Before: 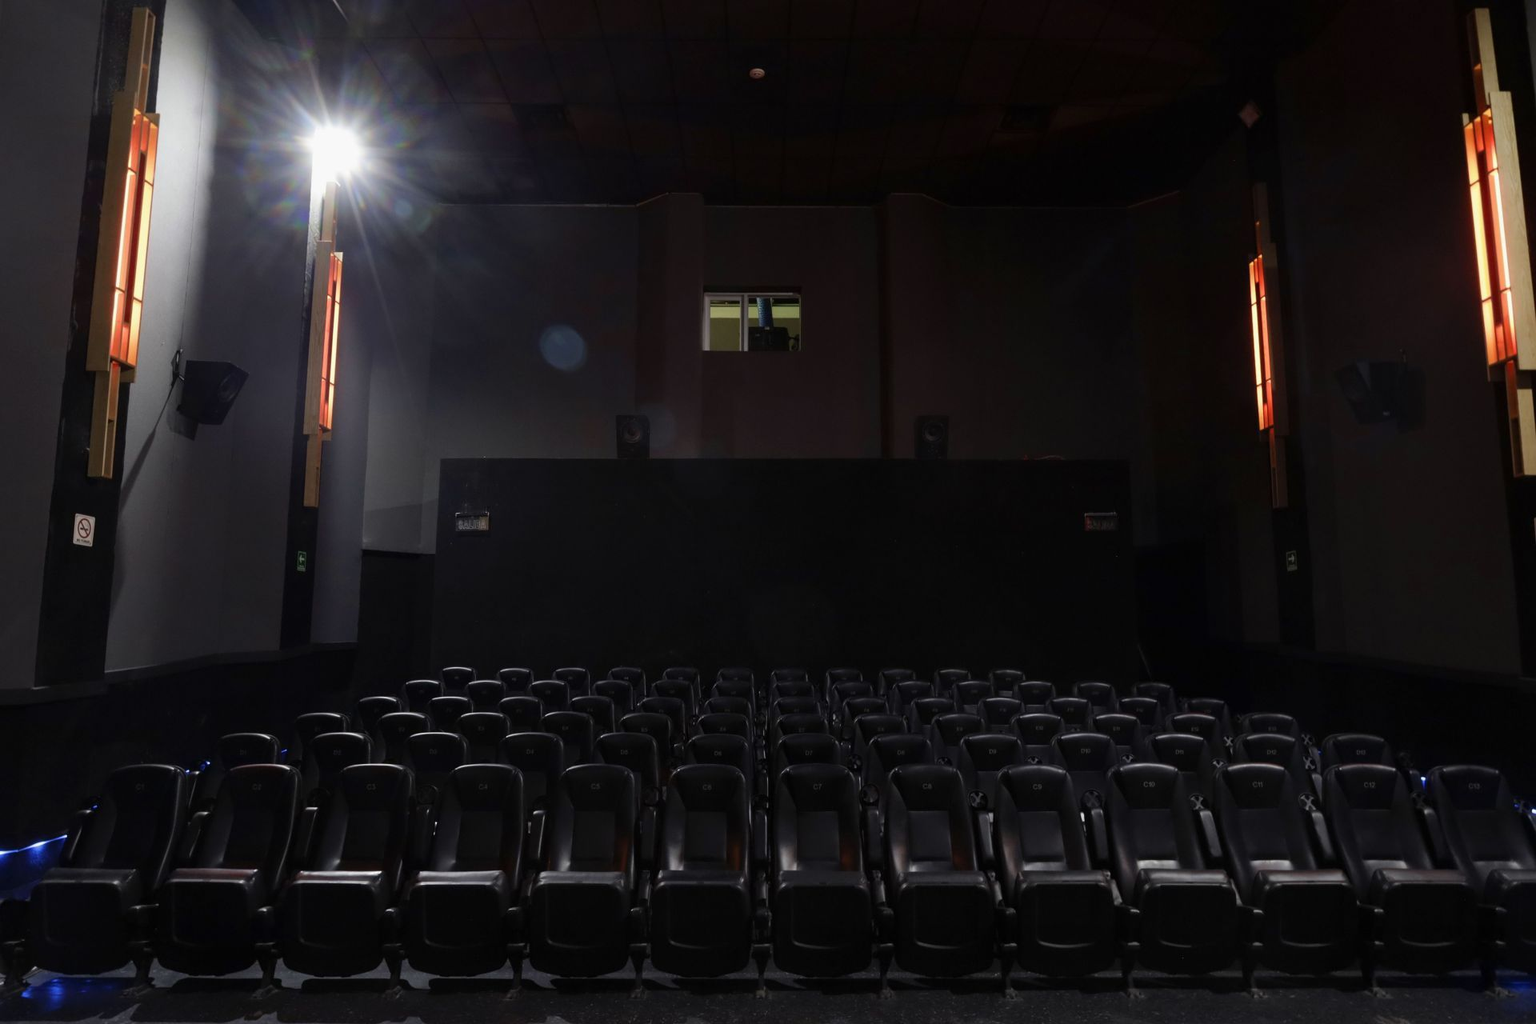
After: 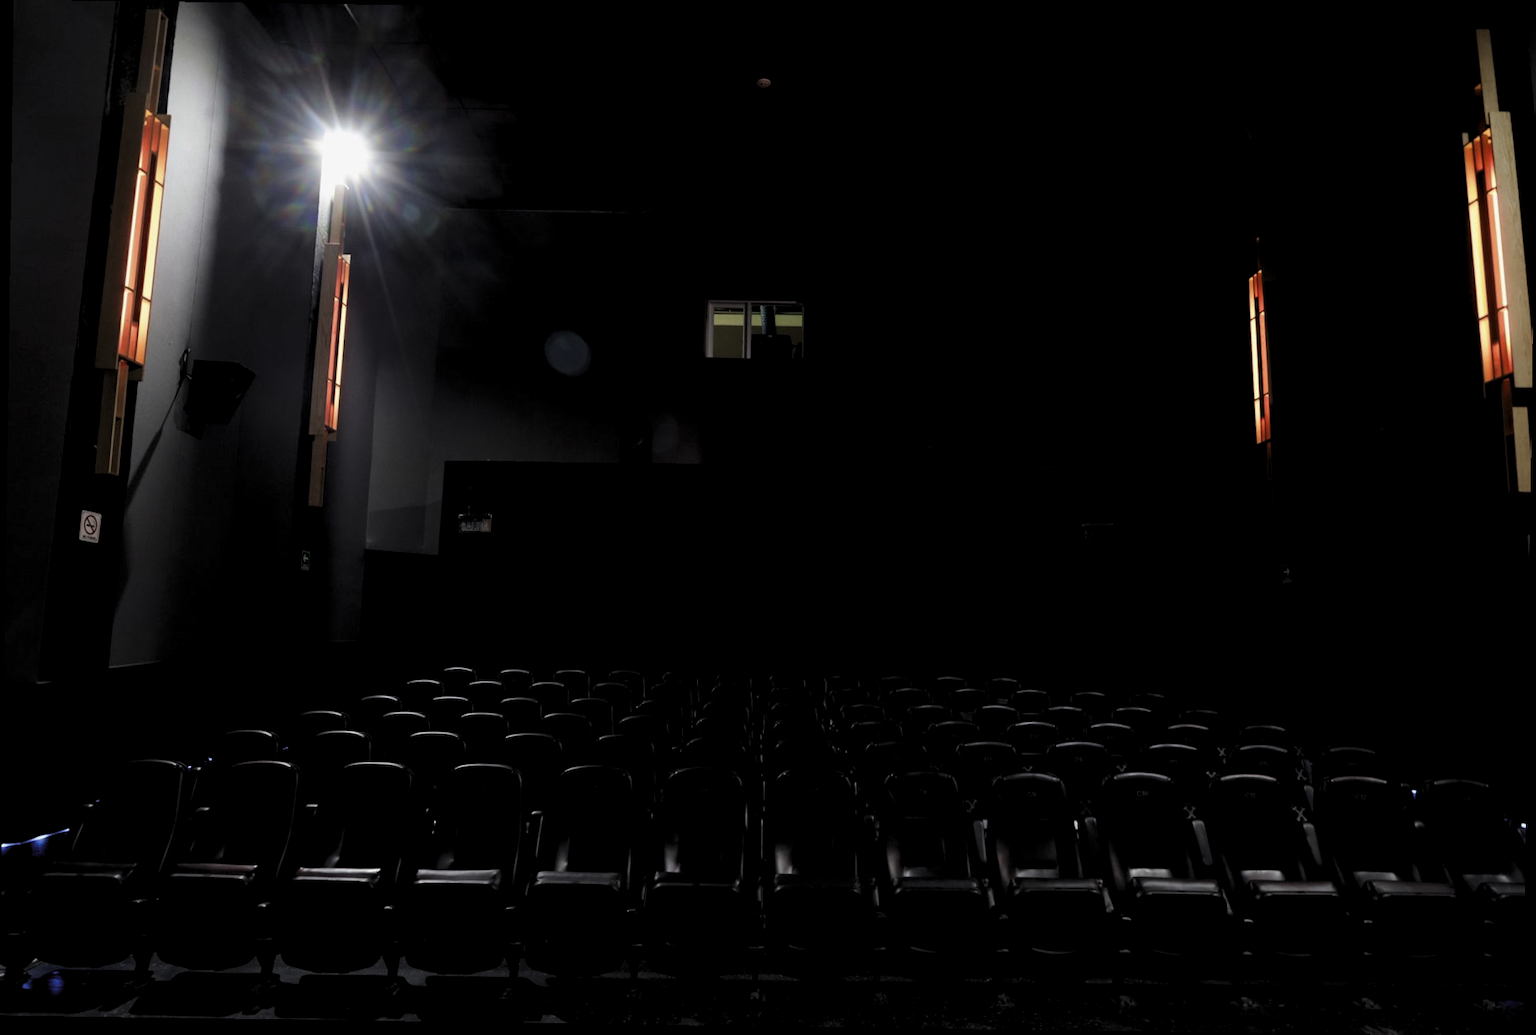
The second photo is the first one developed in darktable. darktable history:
rotate and perspective: rotation 0.8°, automatic cropping off
levels: levels [0.116, 0.574, 1]
